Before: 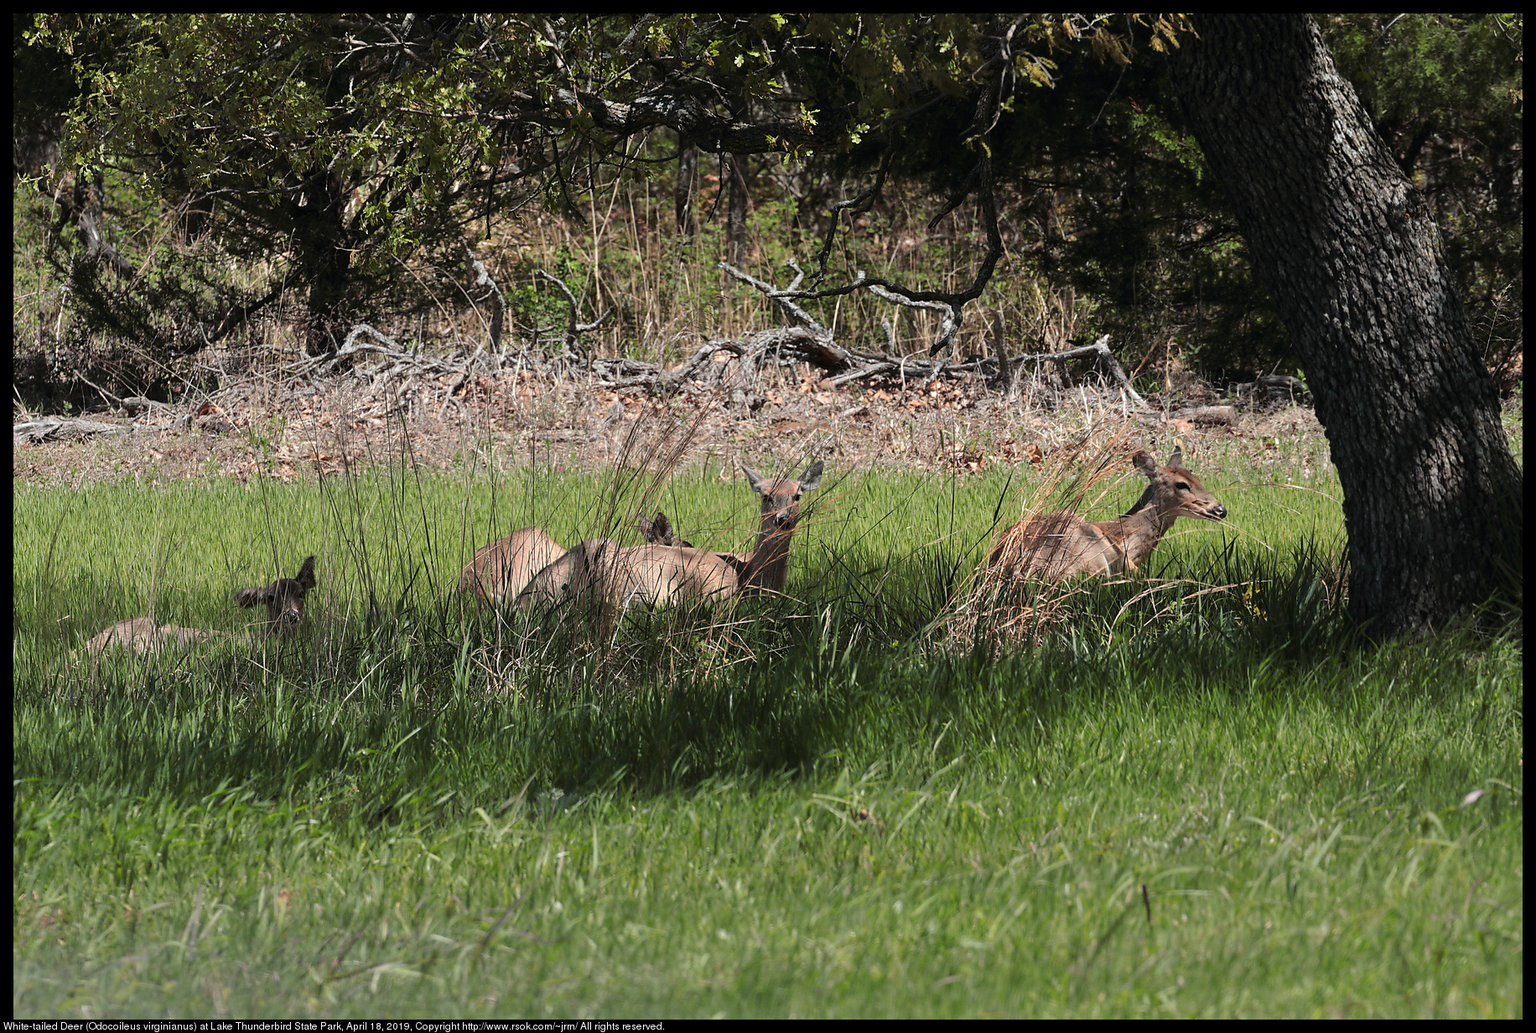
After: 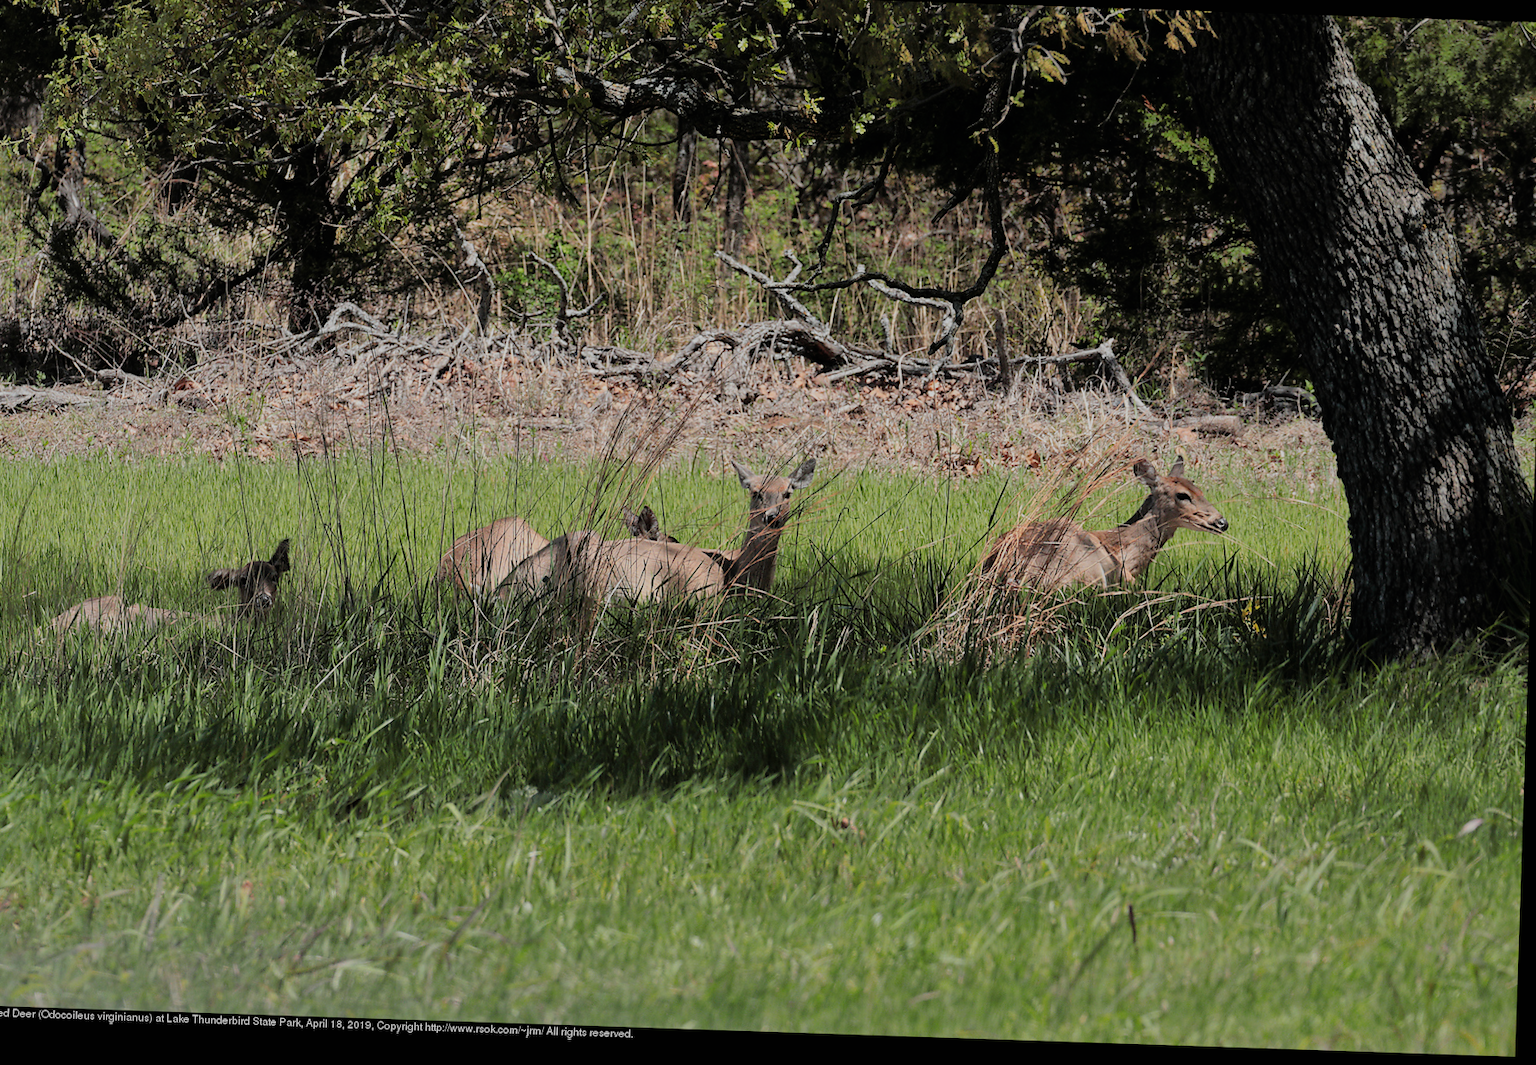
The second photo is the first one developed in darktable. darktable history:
crop and rotate: angle -1.91°, left 3.151%, top 3.942%, right 1.651%, bottom 0.427%
filmic rgb: black relative exposure -7.65 EV, white relative exposure 4.56 EV, hardness 3.61
shadows and highlights: on, module defaults
